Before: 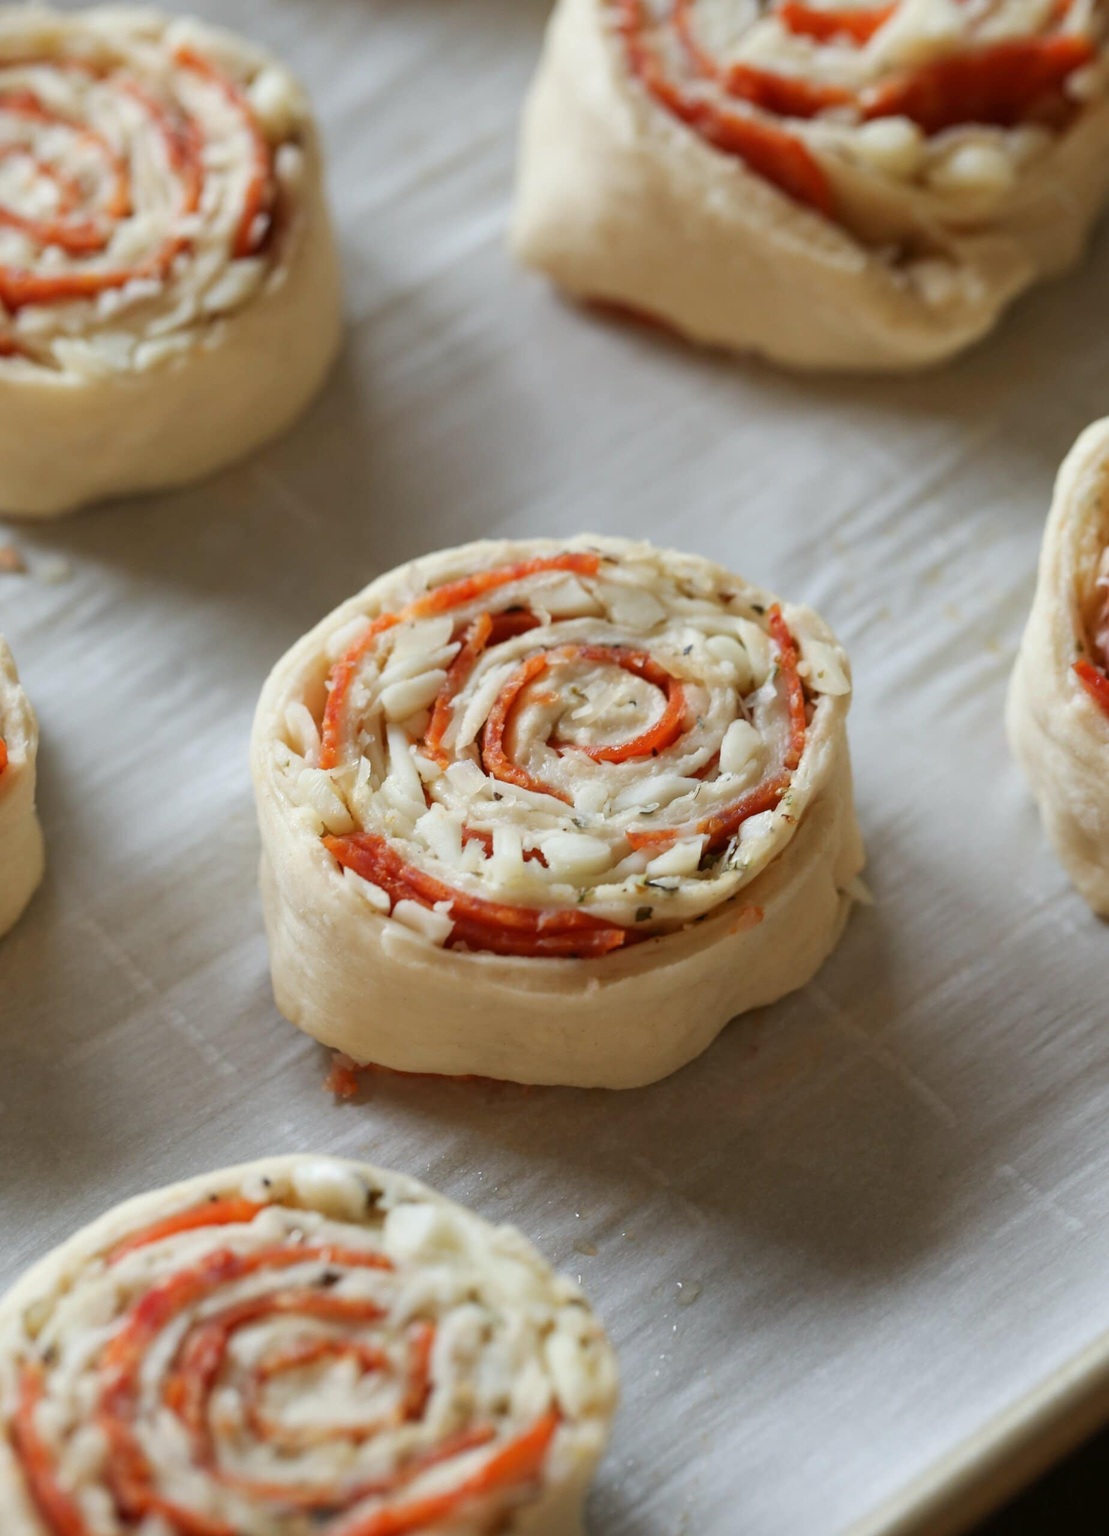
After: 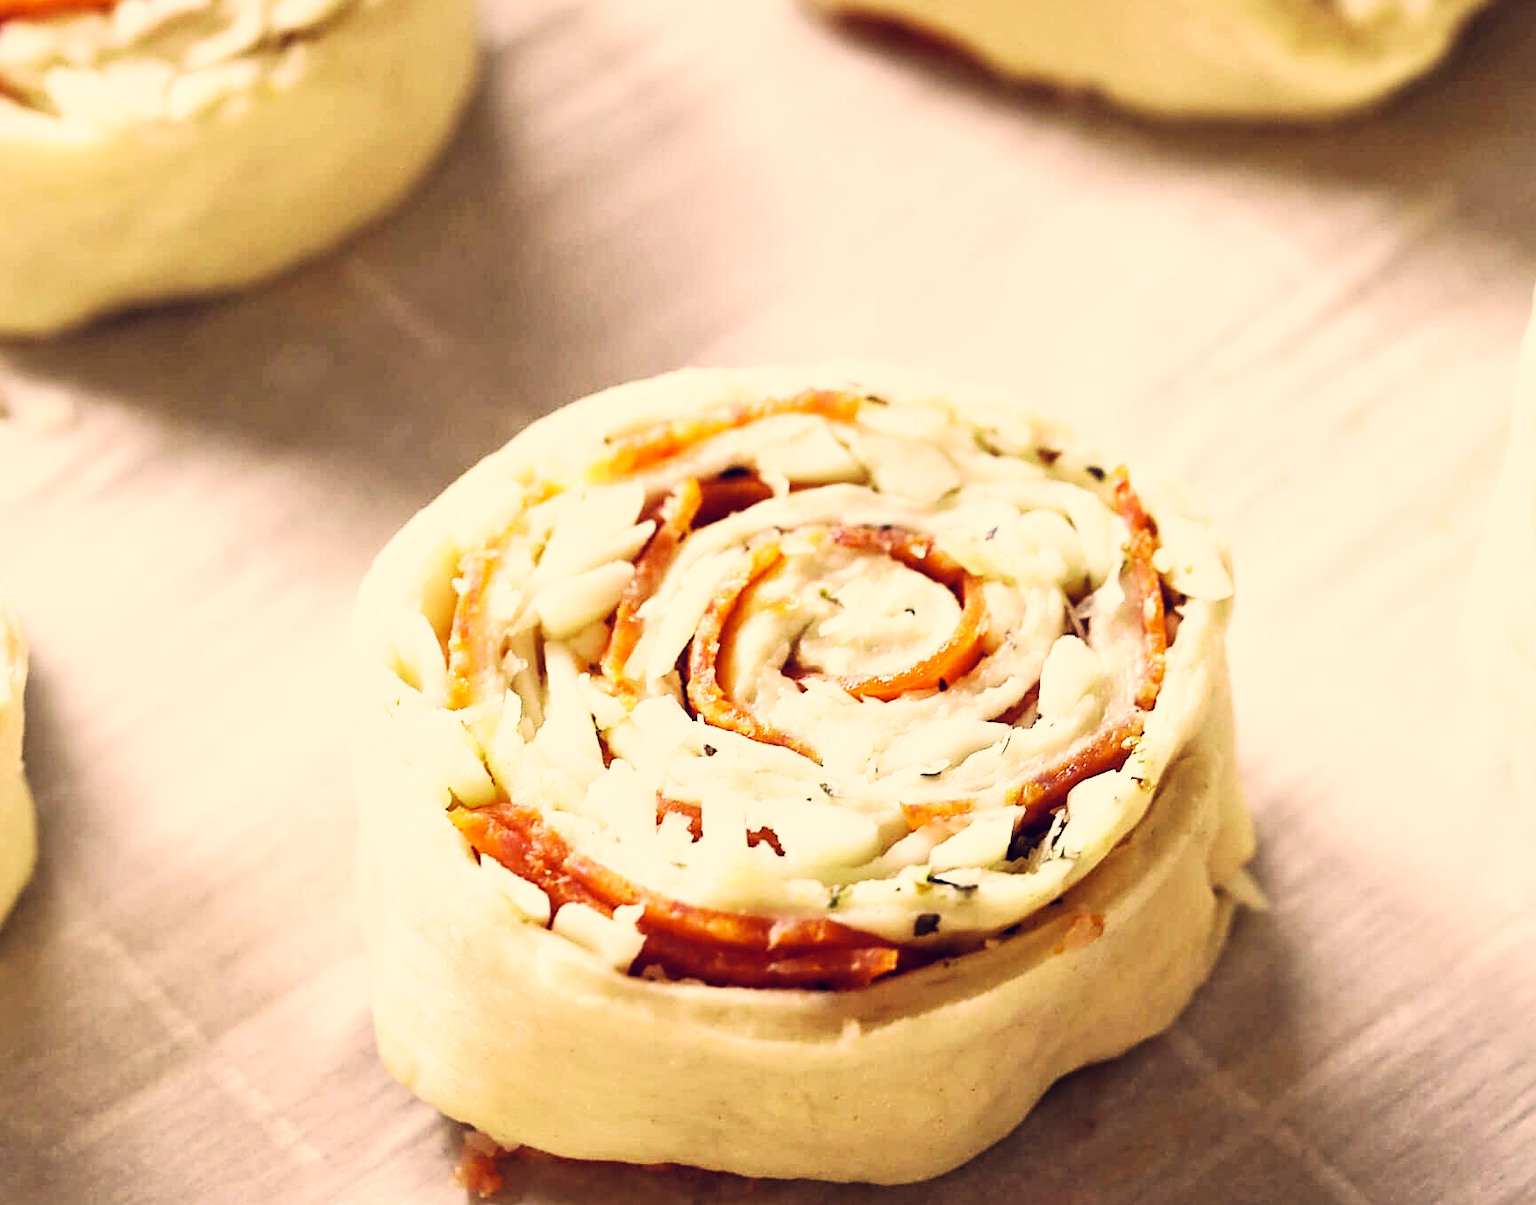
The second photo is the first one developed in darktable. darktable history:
crop: left 1.801%, top 18.956%, right 4.887%, bottom 28.119%
local contrast: mode bilateral grid, contrast 20, coarseness 50, detail 120%, midtone range 0.2
color zones: curves: ch2 [(0, 0.5) (0.143, 0.517) (0.286, 0.571) (0.429, 0.522) (0.571, 0.5) (0.714, 0.5) (0.857, 0.5) (1, 0.5)]
color correction: highlights a* 19.74, highlights b* 27.36, shadows a* 3.39, shadows b* -17.66, saturation 0.723
tone equalizer: -8 EV -0.397 EV, -7 EV -0.394 EV, -6 EV -0.335 EV, -5 EV -0.191 EV, -3 EV 0.251 EV, -2 EV 0.322 EV, -1 EV 0.381 EV, +0 EV 0.434 EV, edges refinement/feathering 500, mask exposure compensation -1.57 EV, preserve details no
base curve: curves: ch0 [(0, 0) (0.007, 0.004) (0.027, 0.03) (0.046, 0.07) (0.207, 0.54) (0.442, 0.872) (0.673, 0.972) (1, 1)], preserve colors none
sharpen: on, module defaults
